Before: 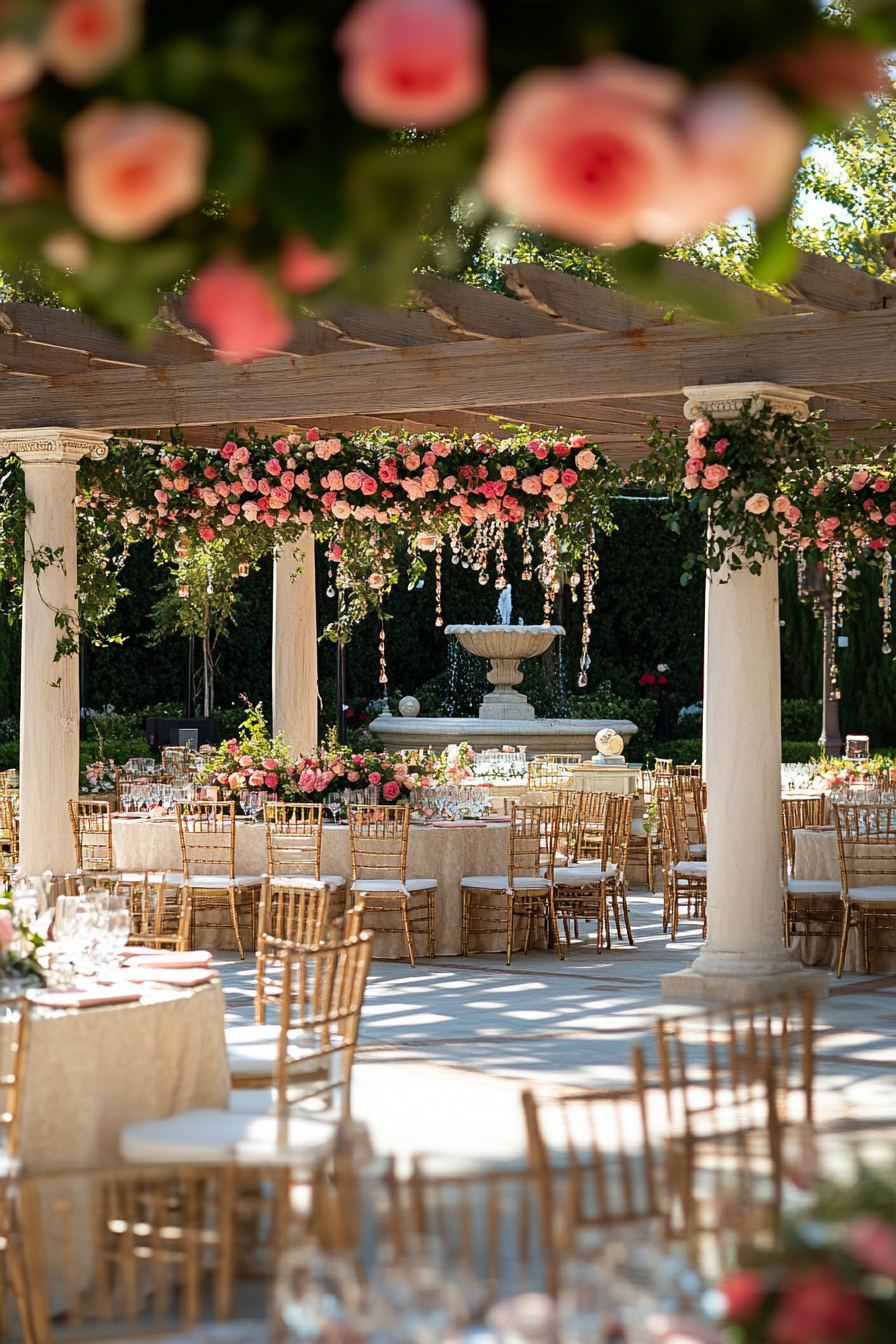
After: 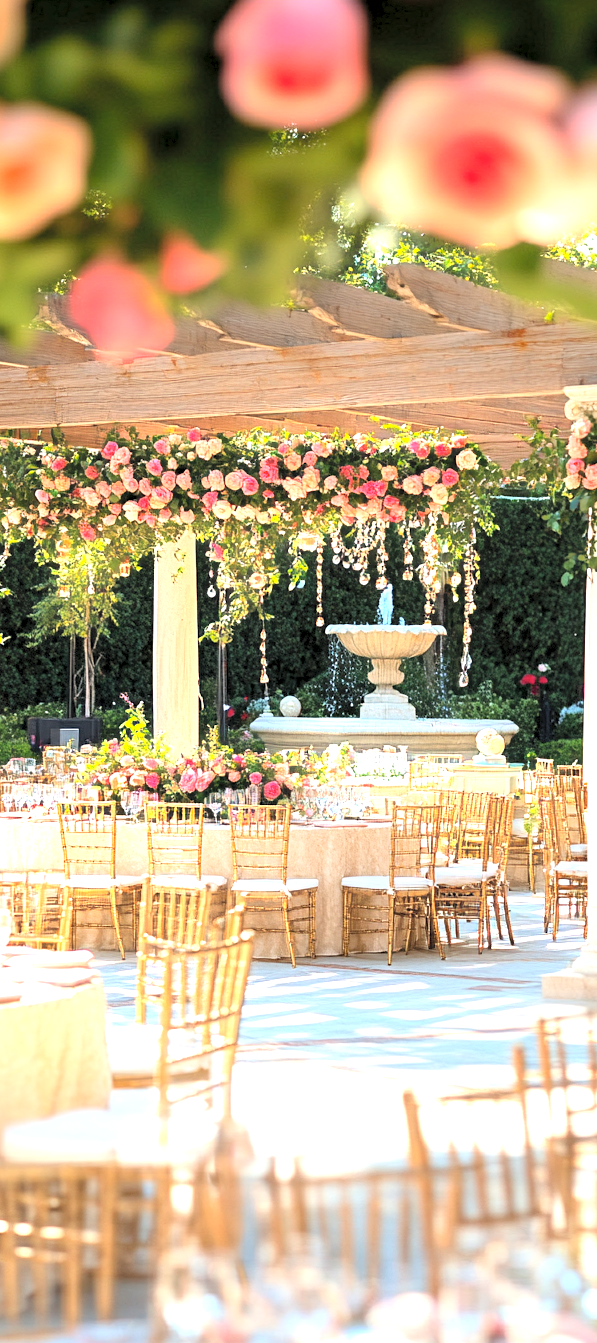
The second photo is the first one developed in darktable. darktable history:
crop and rotate: left 13.342%, right 19.991%
exposure: black level correction 0.001, exposure 1.398 EV, compensate exposure bias true, compensate highlight preservation false
contrast brightness saturation: contrast 0.1, brightness 0.3, saturation 0.14
